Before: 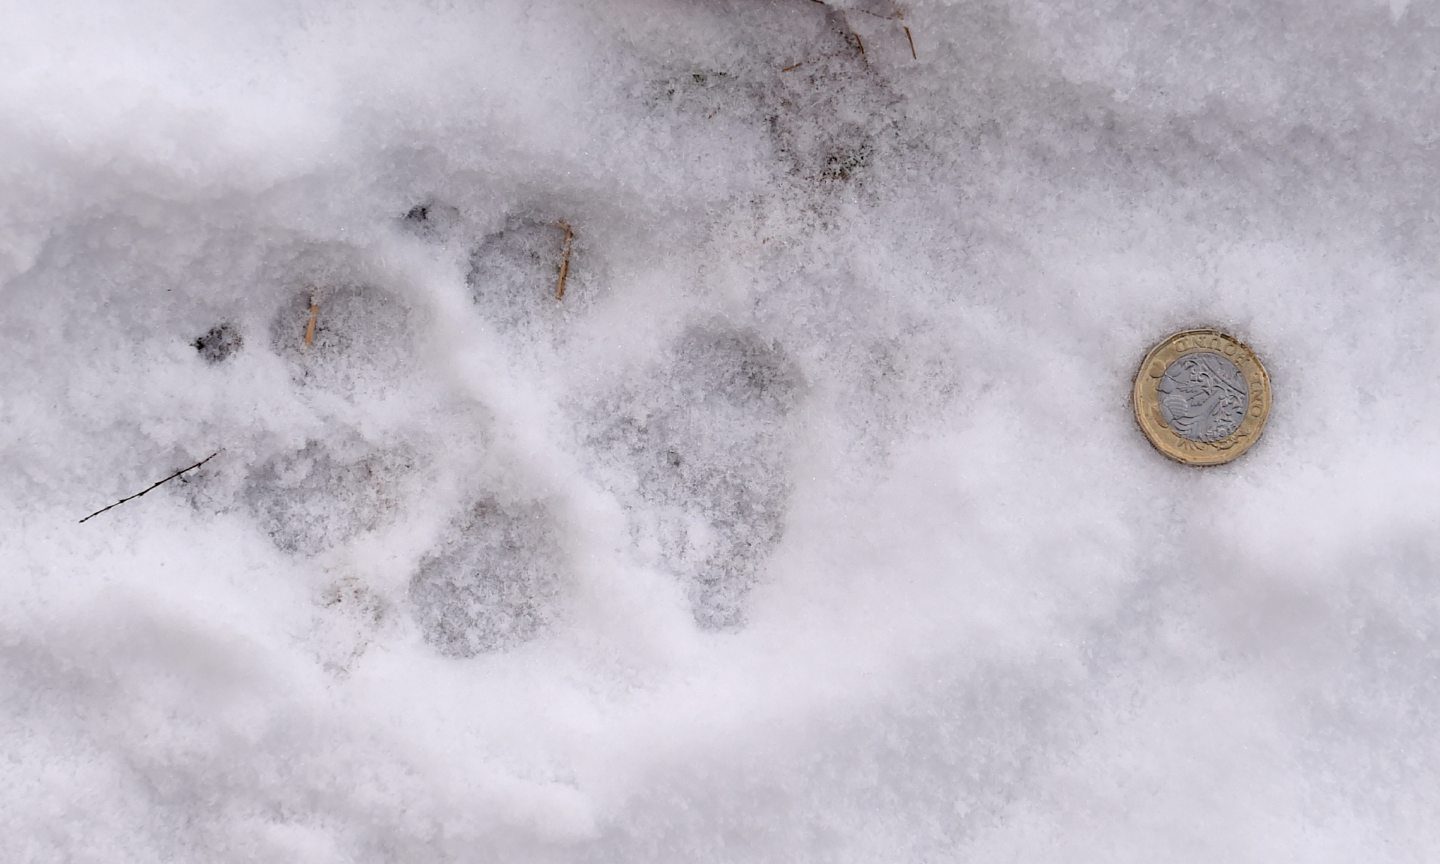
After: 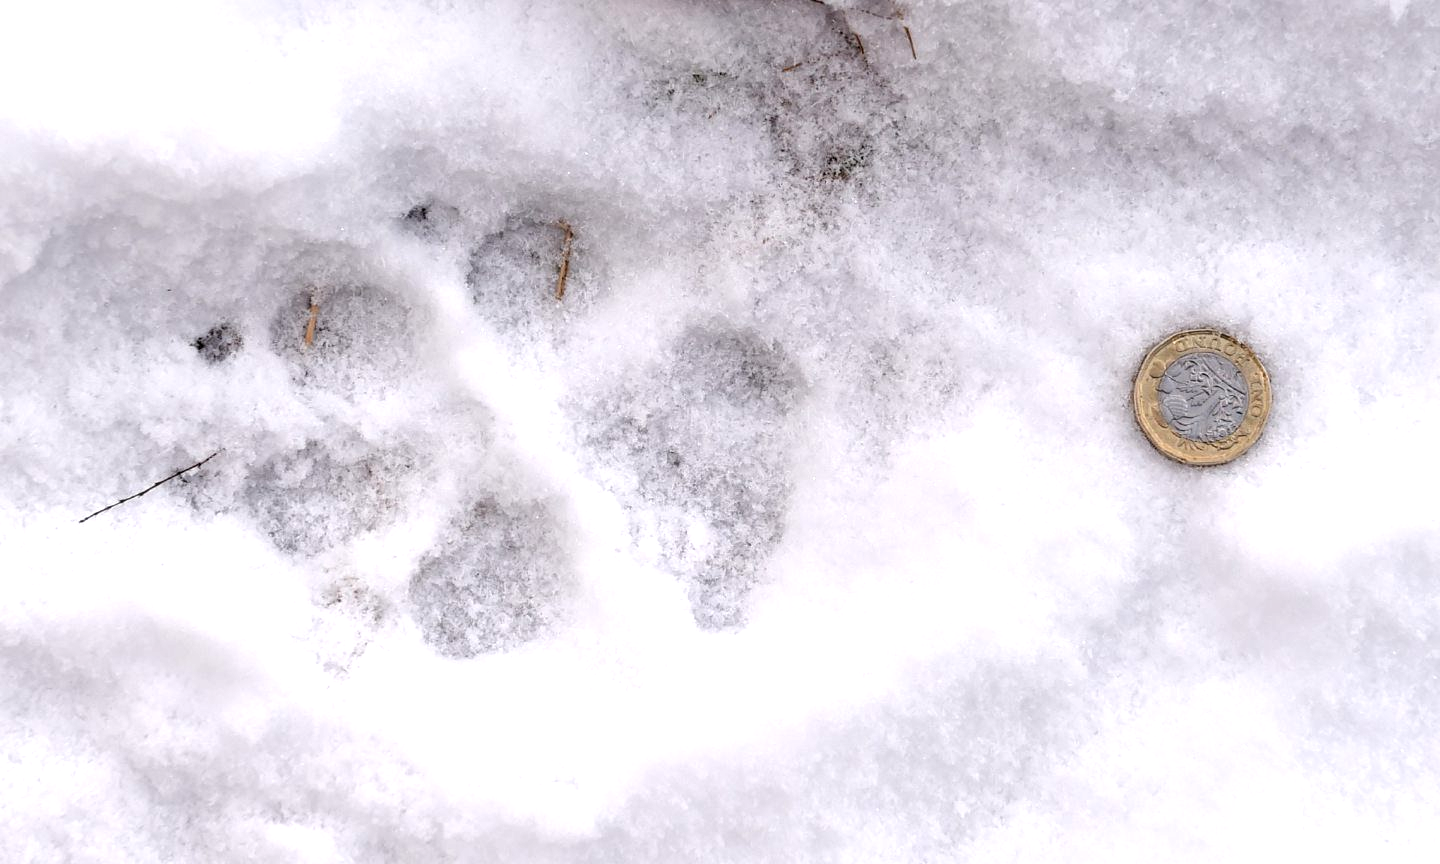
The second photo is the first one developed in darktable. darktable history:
local contrast: on, module defaults
tone equalizer: on, module defaults
exposure: black level correction 0, exposure 0.589 EV, compensate exposure bias true, compensate highlight preservation false
